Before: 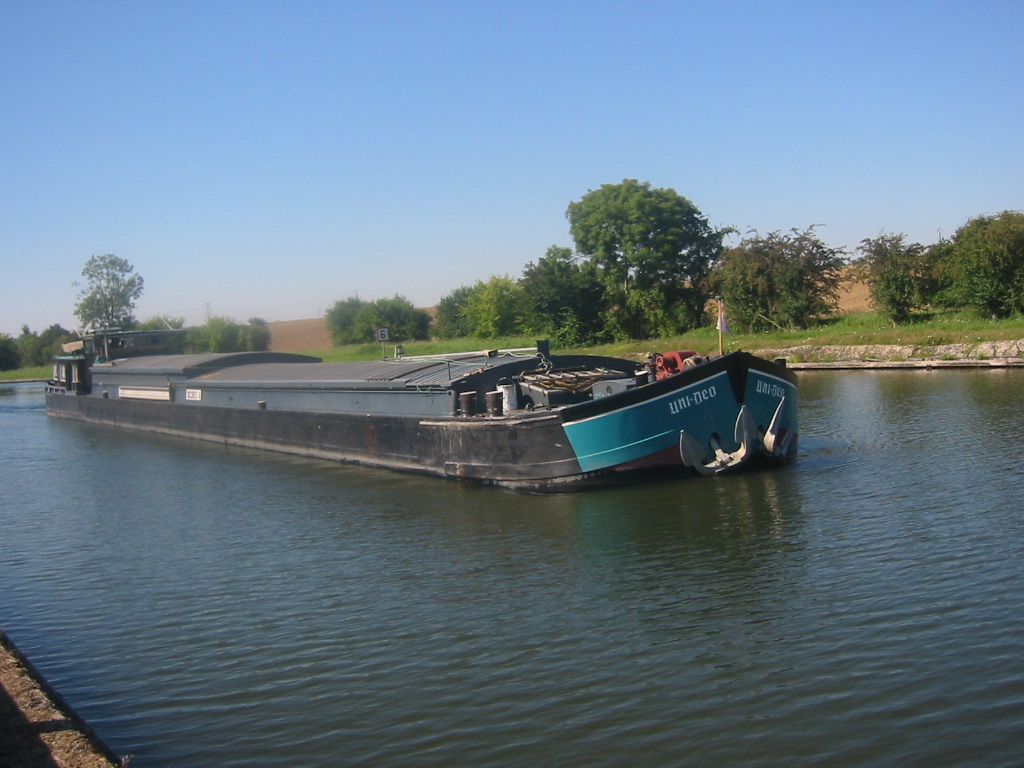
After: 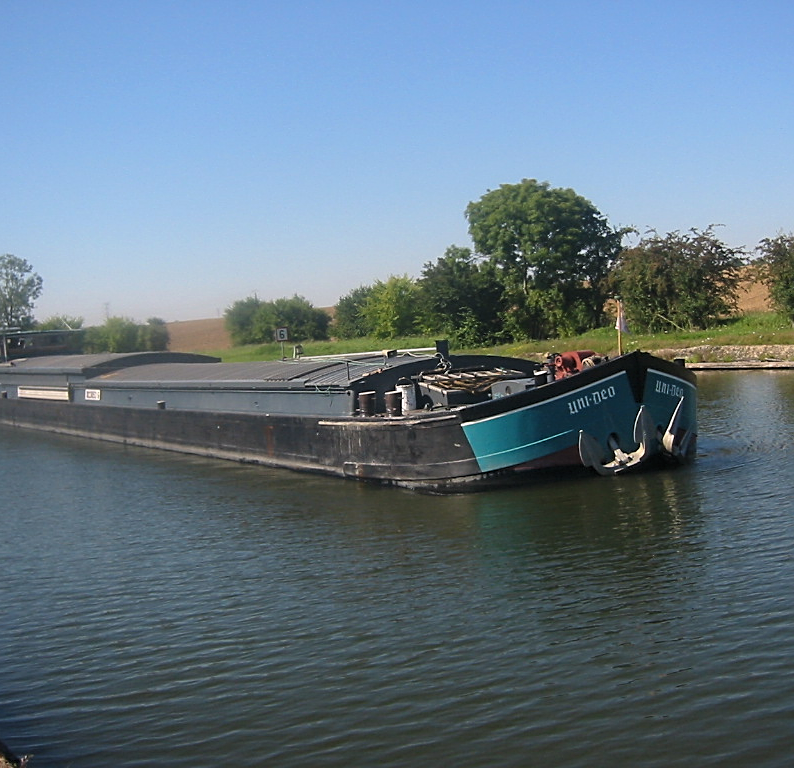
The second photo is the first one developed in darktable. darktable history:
levels: levels [0.026, 0.507, 0.987]
crop: left 9.871%, right 12.548%
sharpen: on, module defaults
